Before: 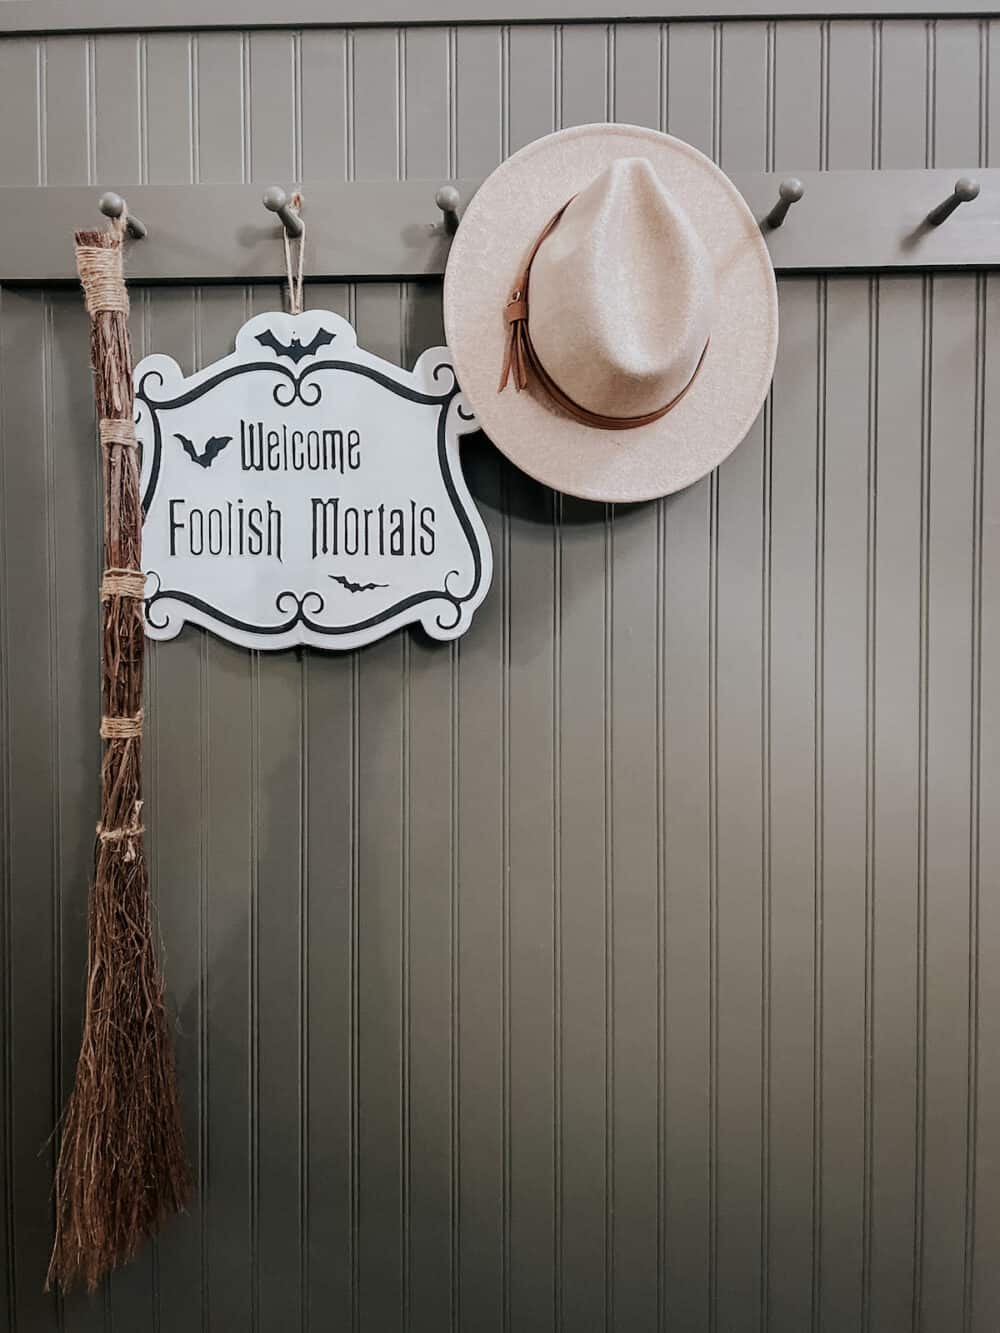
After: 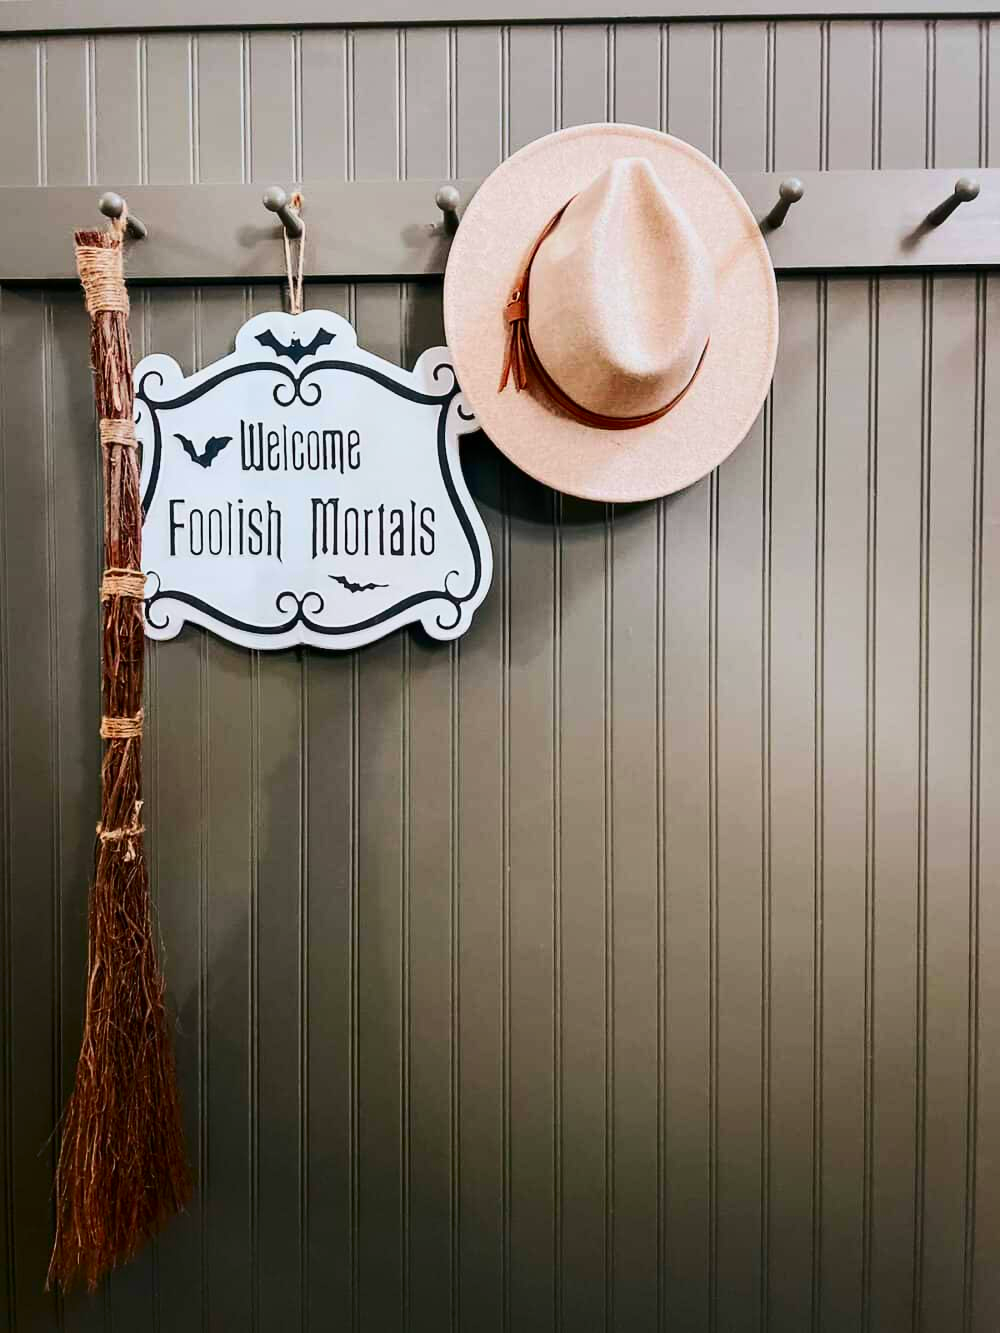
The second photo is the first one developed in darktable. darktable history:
fill light: on, module defaults
contrast brightness saturation: contrast 0.26, brightness 0.02, saturation 0.87
